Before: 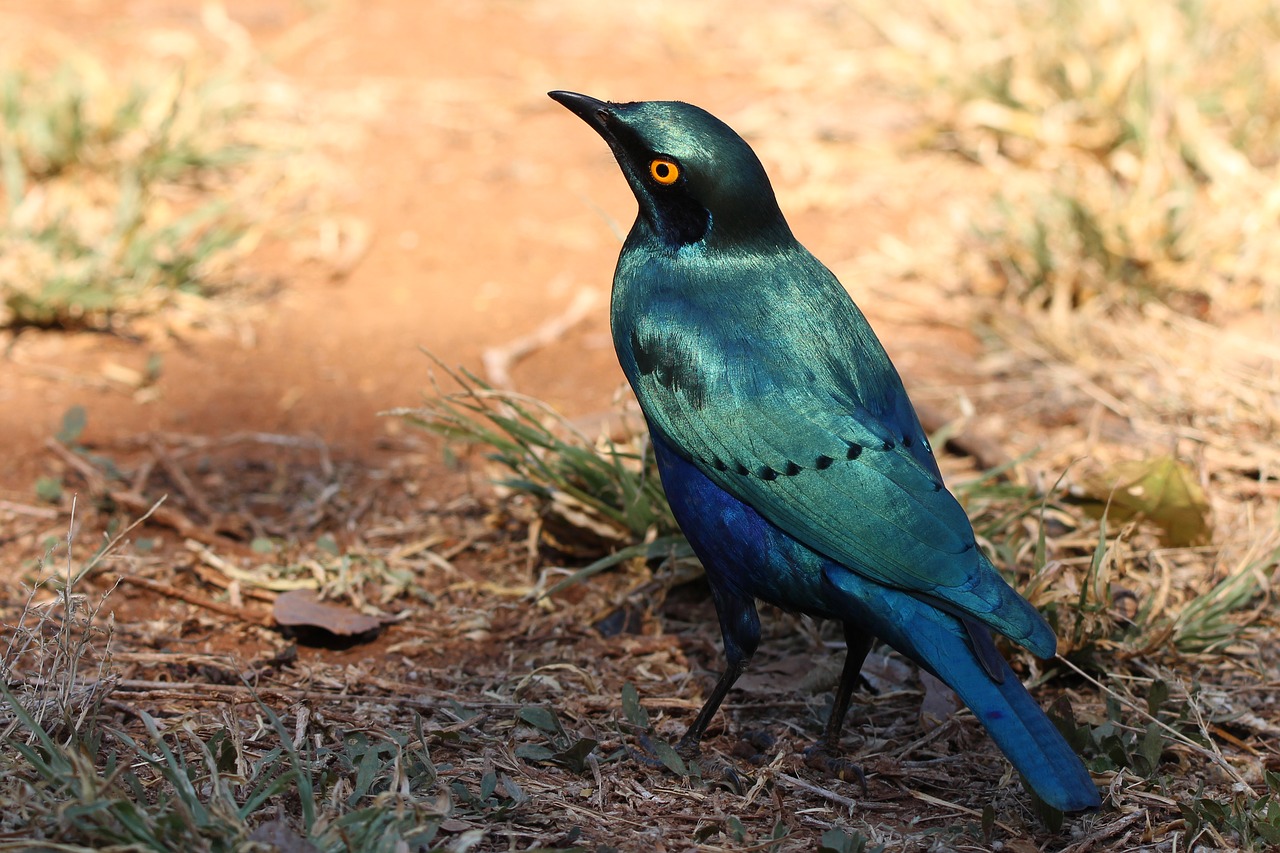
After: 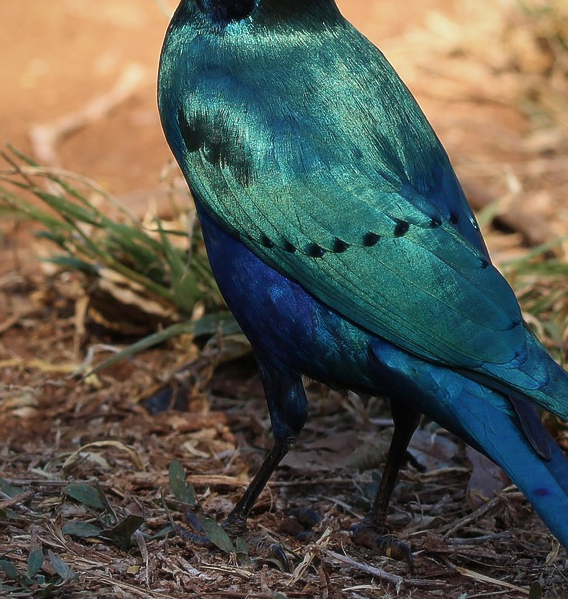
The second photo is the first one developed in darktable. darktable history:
color zones: curves: ch0 [(0.068, 0.464) (0.25, 0.5) (0.48, 0.508) (0.75, 0.536) (0.886, 0.476) (0.967, 0.456)]; ch1 [(0.066, 0.456) (0.25, 0.5) (0.616, 0.508) (0.746, 0.56) (0.934, 0.444)]
soften: size 10%, saturation 50%, brightness 0.2 EV, mix 10%
shadows and highlights: radius 108.52, shadows 23.73, highlights -59.32, low approximation 0.01, soften with gaussian
sharpen: radius 1.559, amount 0.373, threshold 1.271
crop: left 35.432%, top 26.233%, right 20.145%, bottom 3.432%
velvia: on, module defaults
exposure: exposure -0.21 EV, compensate highlight preservation false
